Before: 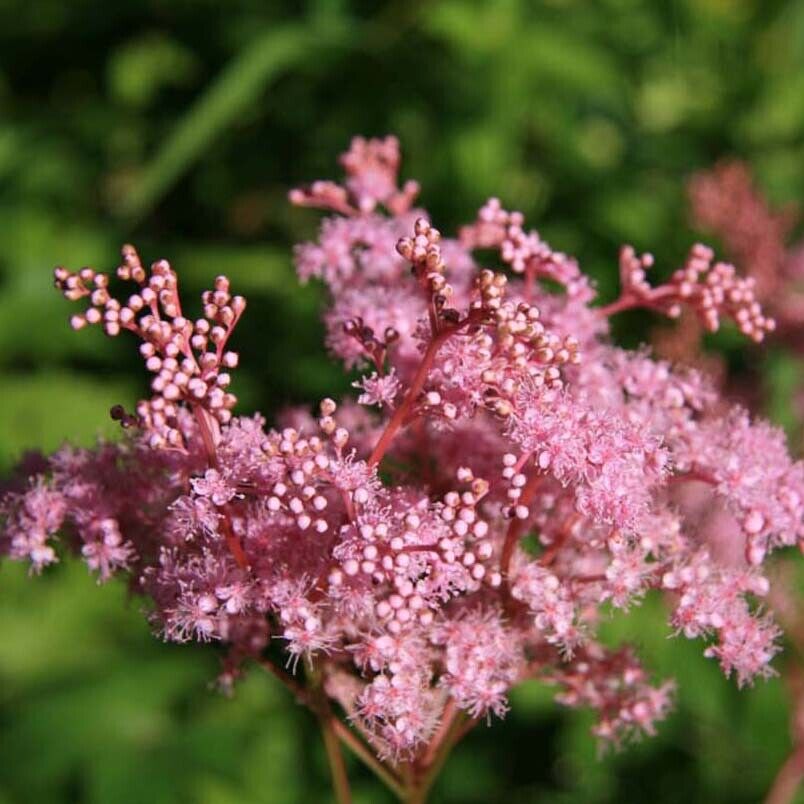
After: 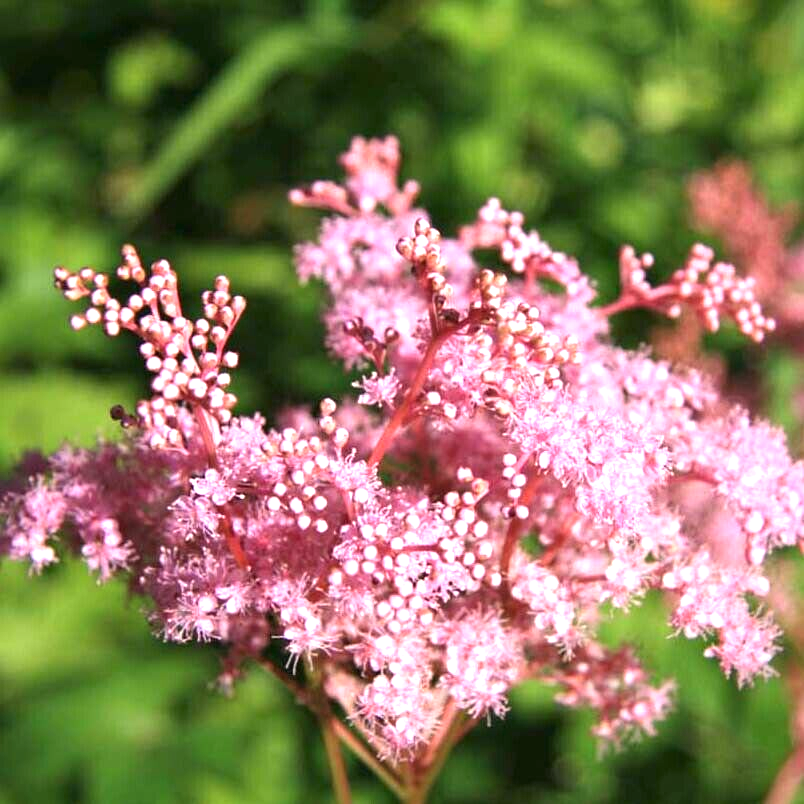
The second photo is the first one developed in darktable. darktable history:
exposure: black level correction 0, exposure 1.121 EV, compensate exposure bias true, compensate highlight preservation false
